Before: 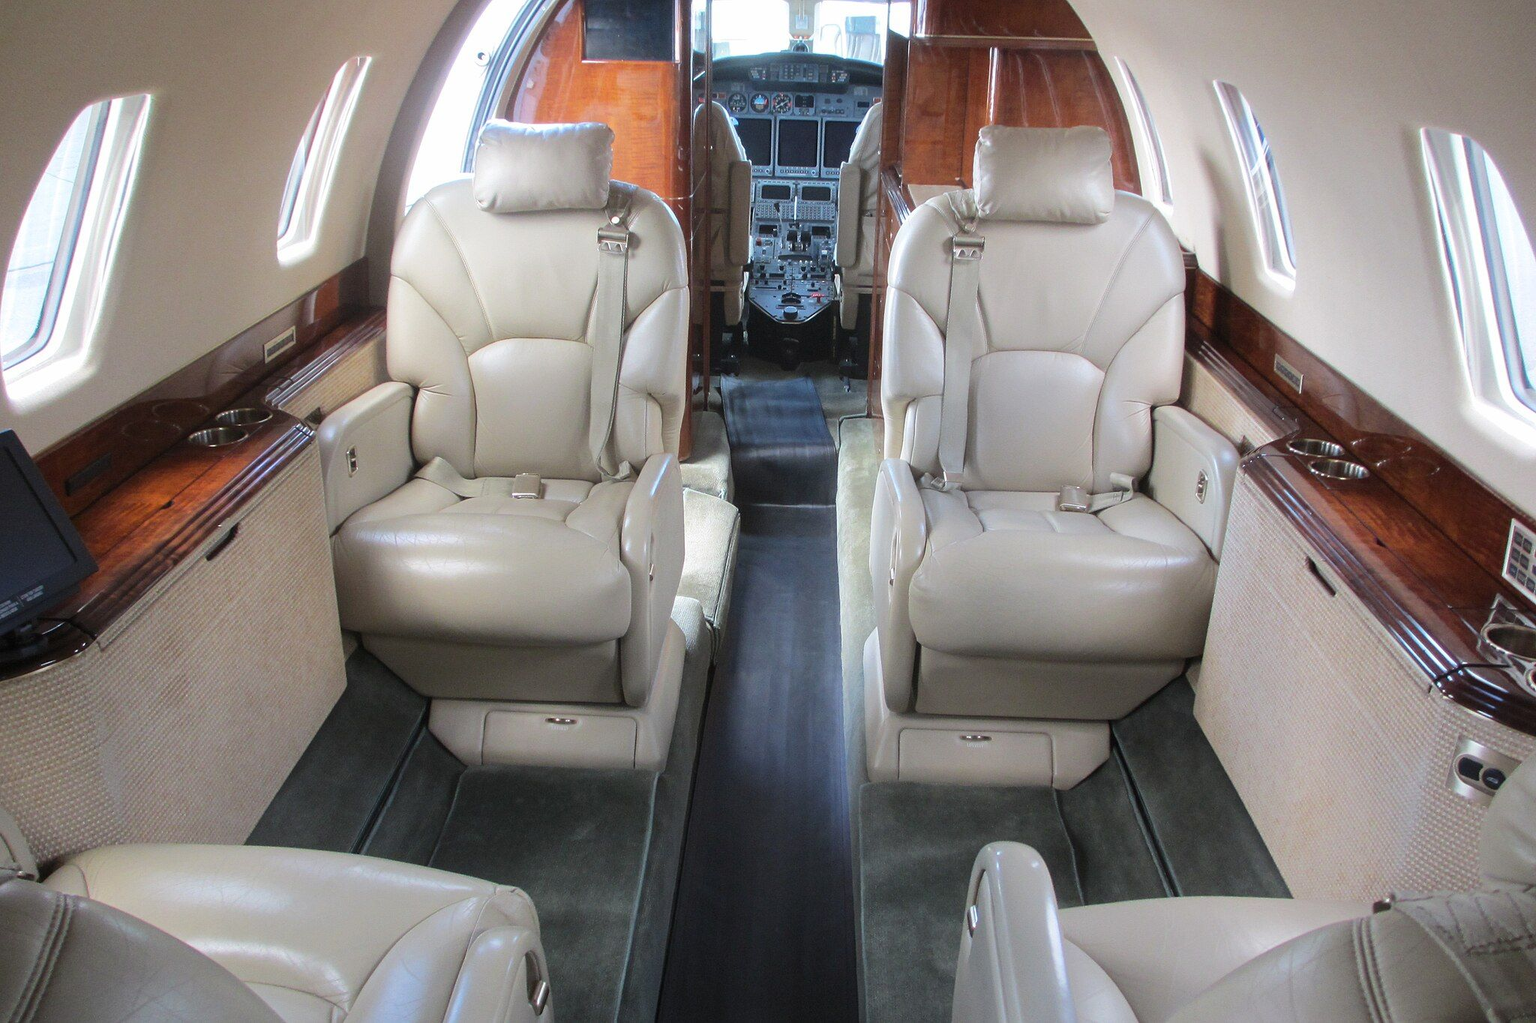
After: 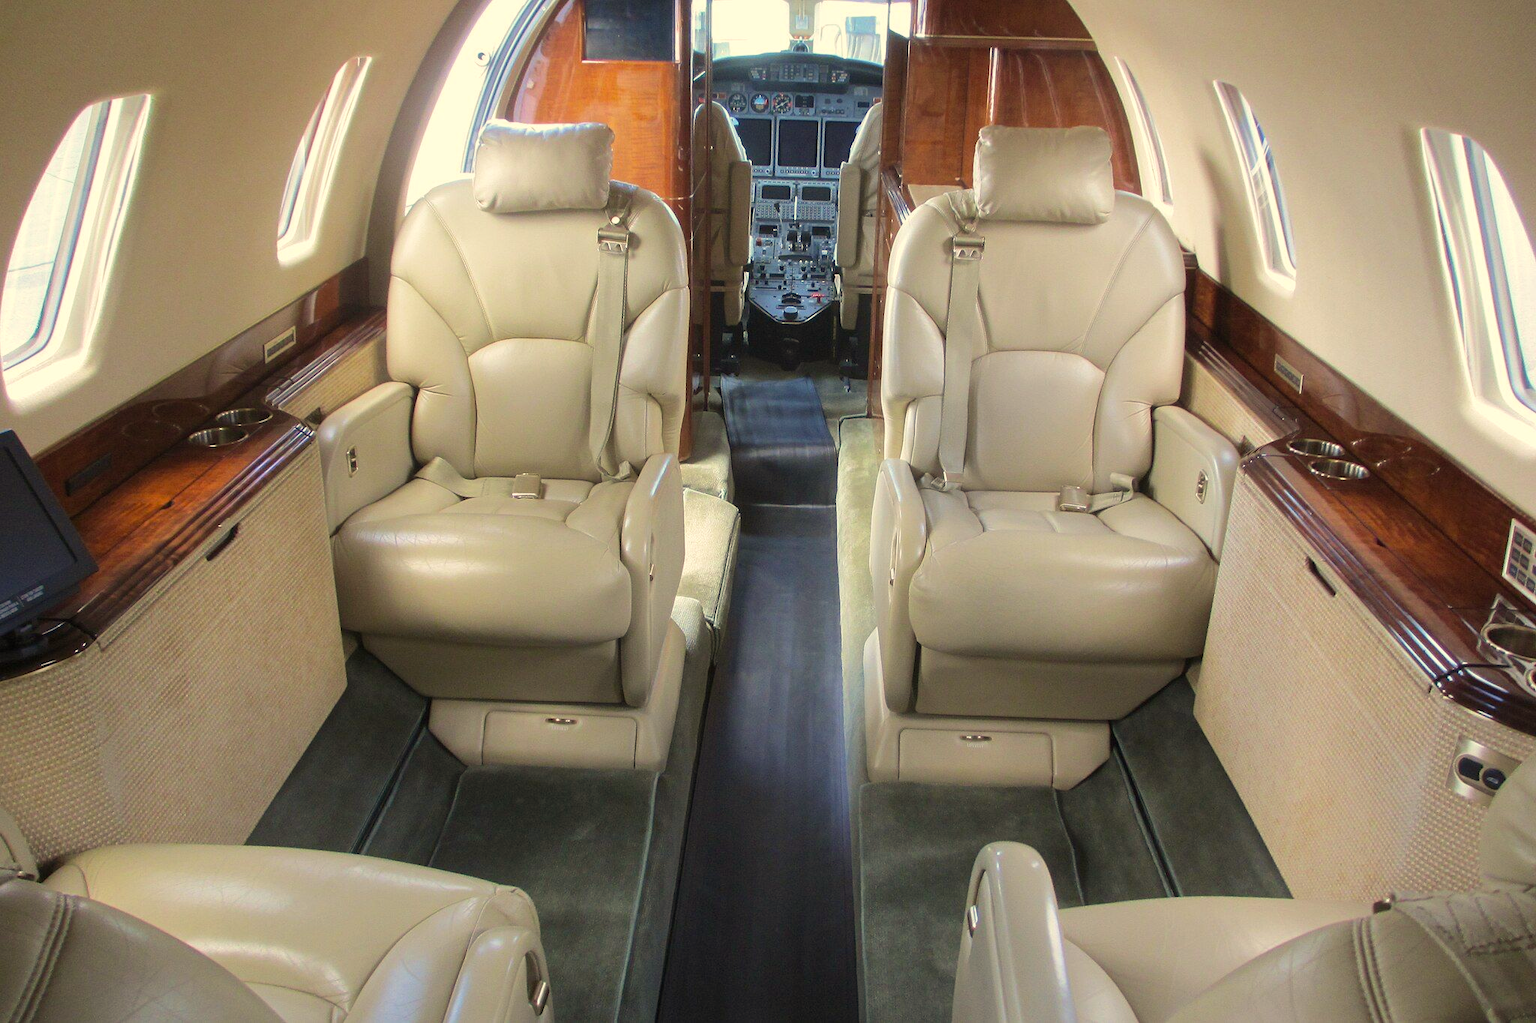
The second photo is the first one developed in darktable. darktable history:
color correction: highlights a* 1.39, highlights b* 17.73
shadows and highlights: shadows 25.3, highlights -25.26
velvia: on, module defaults
